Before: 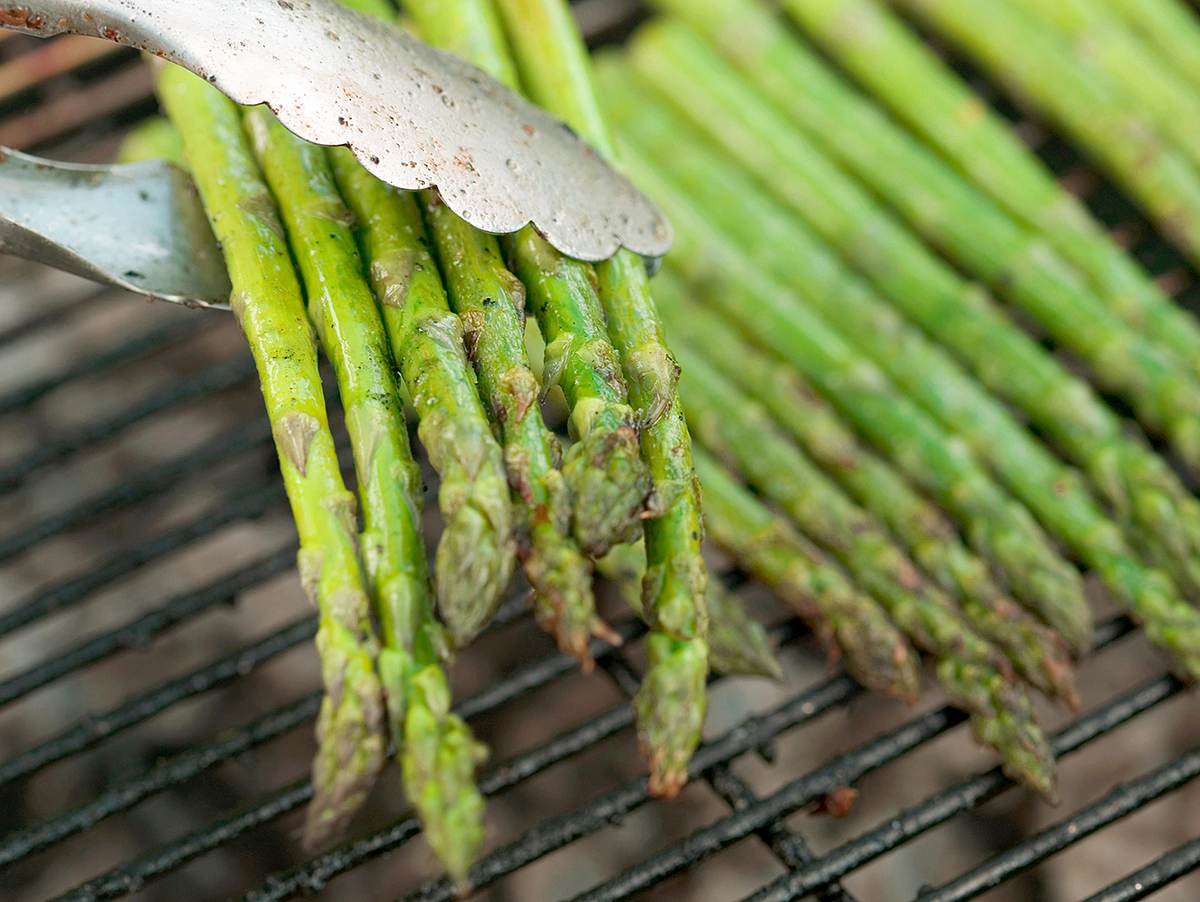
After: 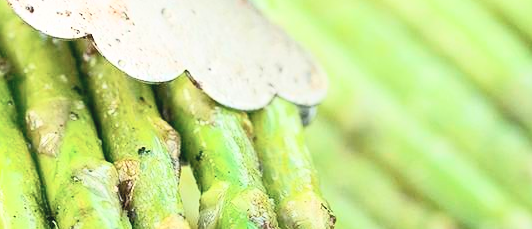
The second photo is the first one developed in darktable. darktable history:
contrast brightness saturation: contrast 0.384, brightness 0.544
crop: left 28.828%, top 16.807%, right 26.817%, bottom 57.774%
